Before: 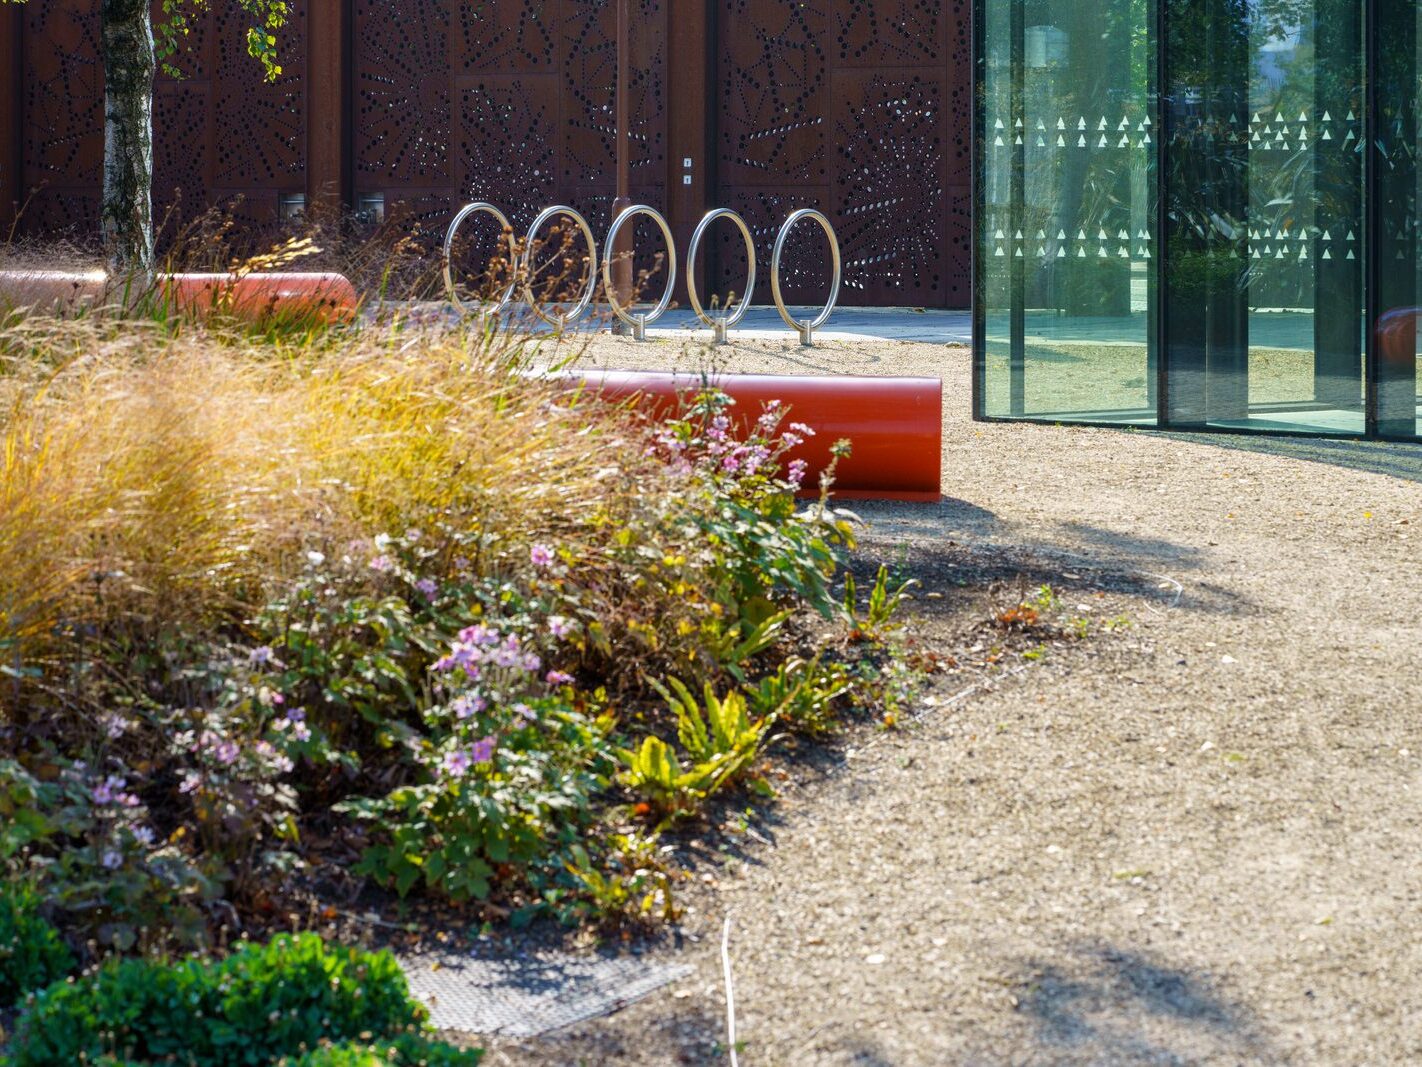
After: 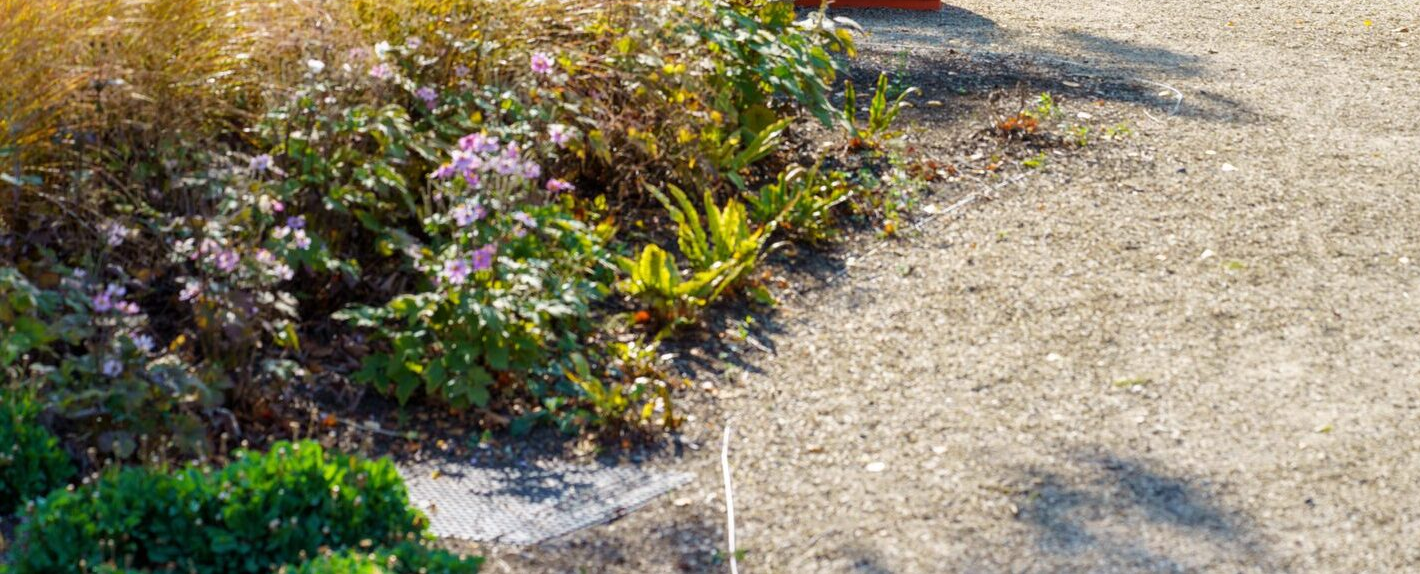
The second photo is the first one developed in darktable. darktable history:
crop and rotate: top 46.111%, right 0.125%
